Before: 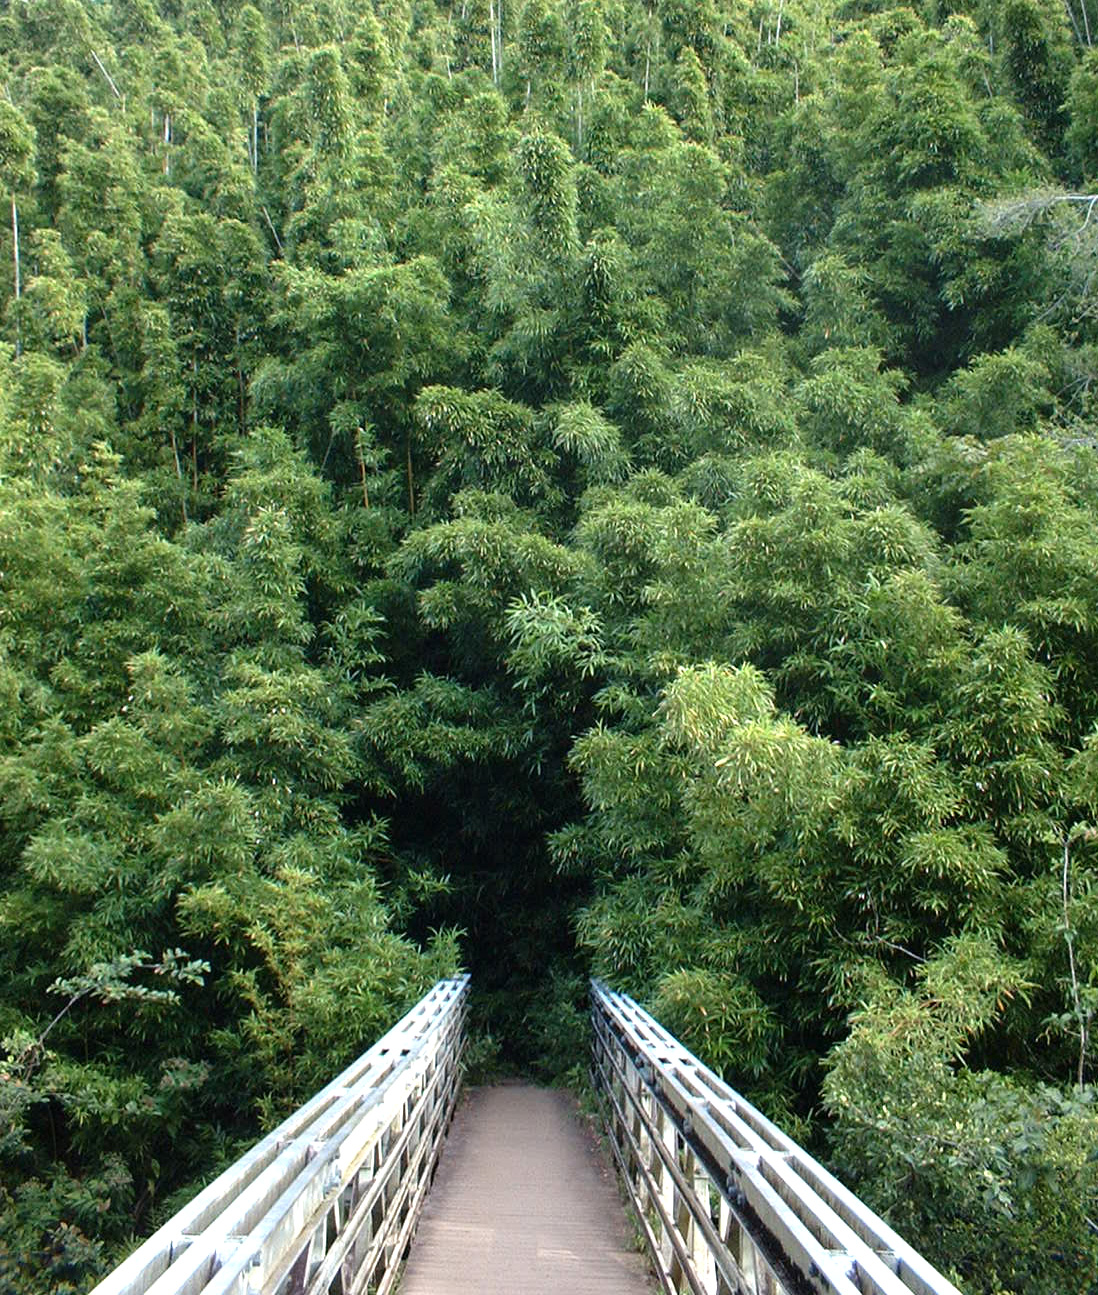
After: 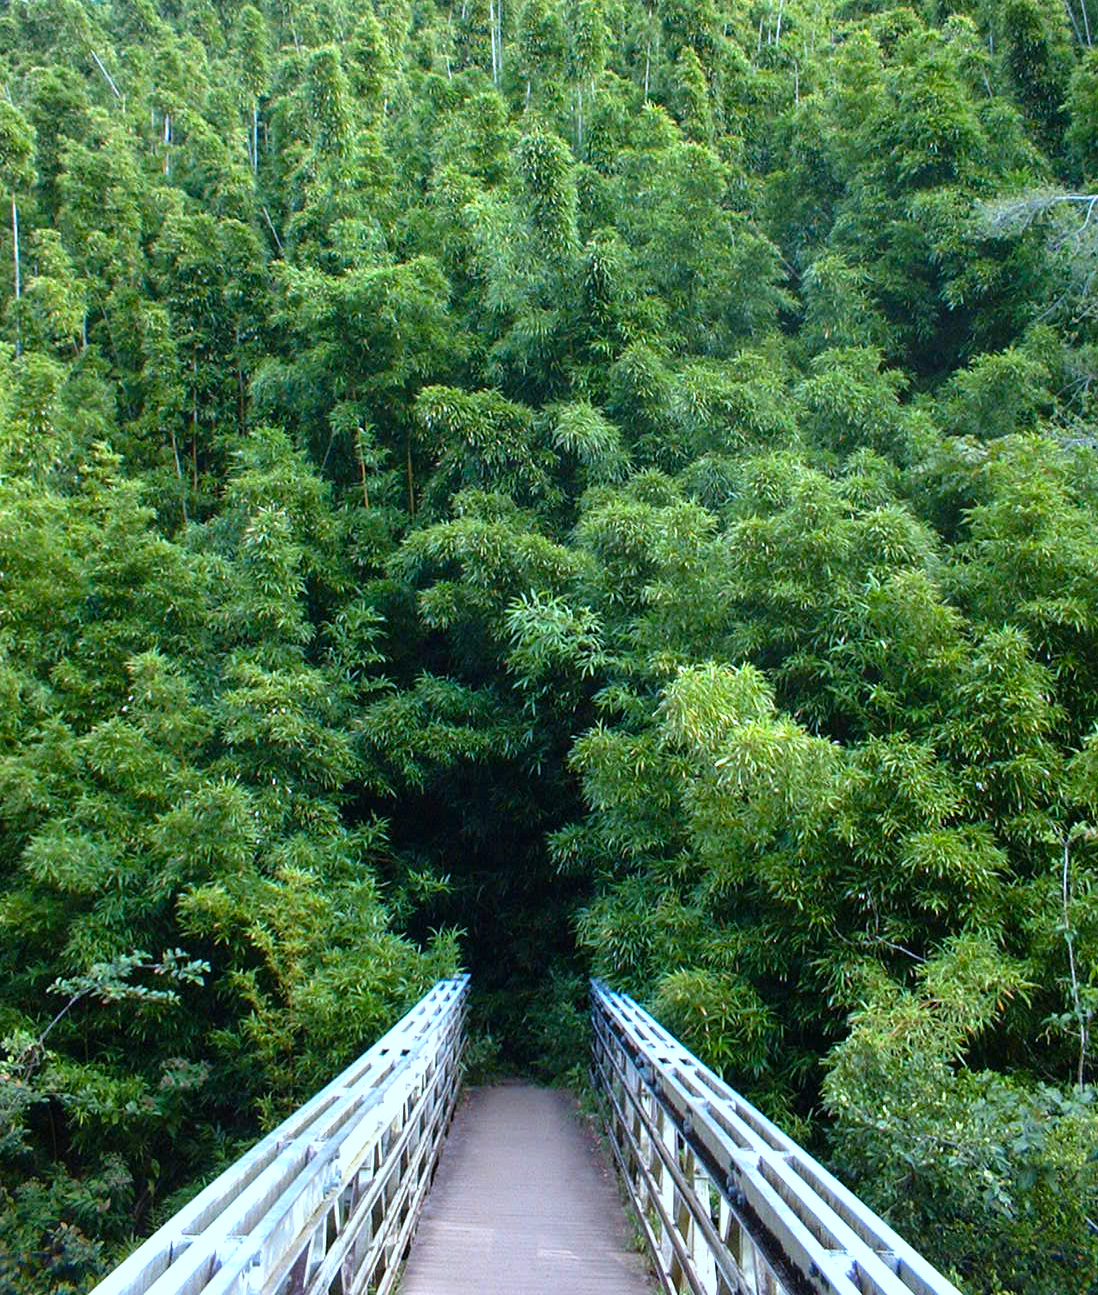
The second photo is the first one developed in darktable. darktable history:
white balance: red 0.931, blue 1.11
color balance rgb: perceptual saturation grading › global saturation 25%, global vibrance 20%
